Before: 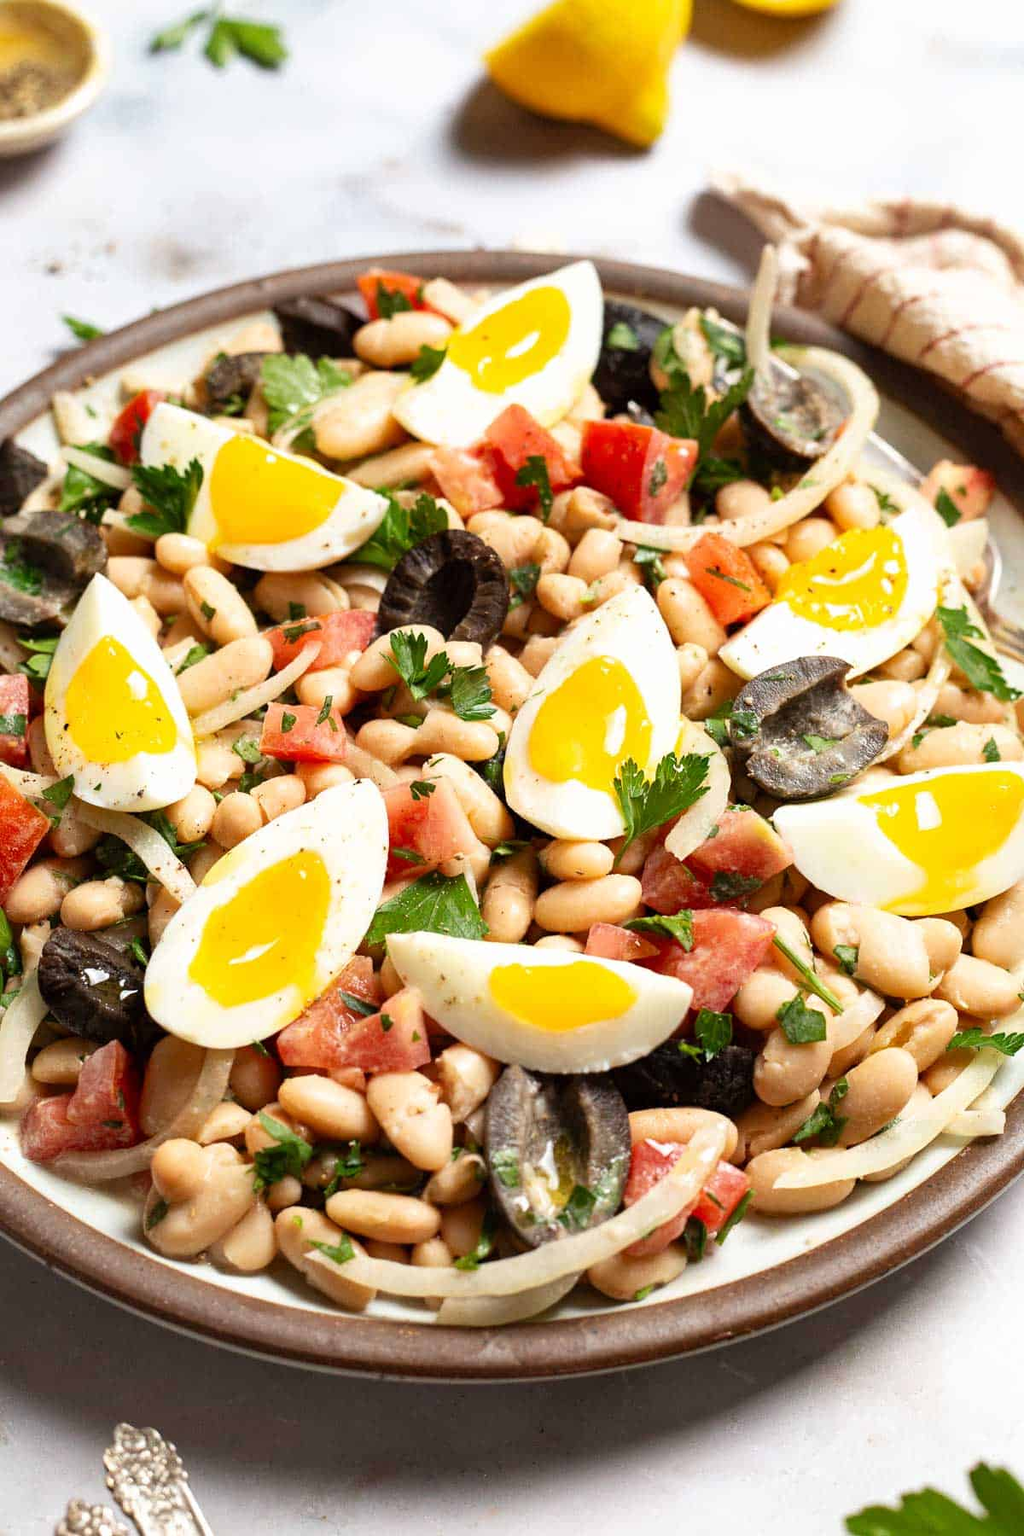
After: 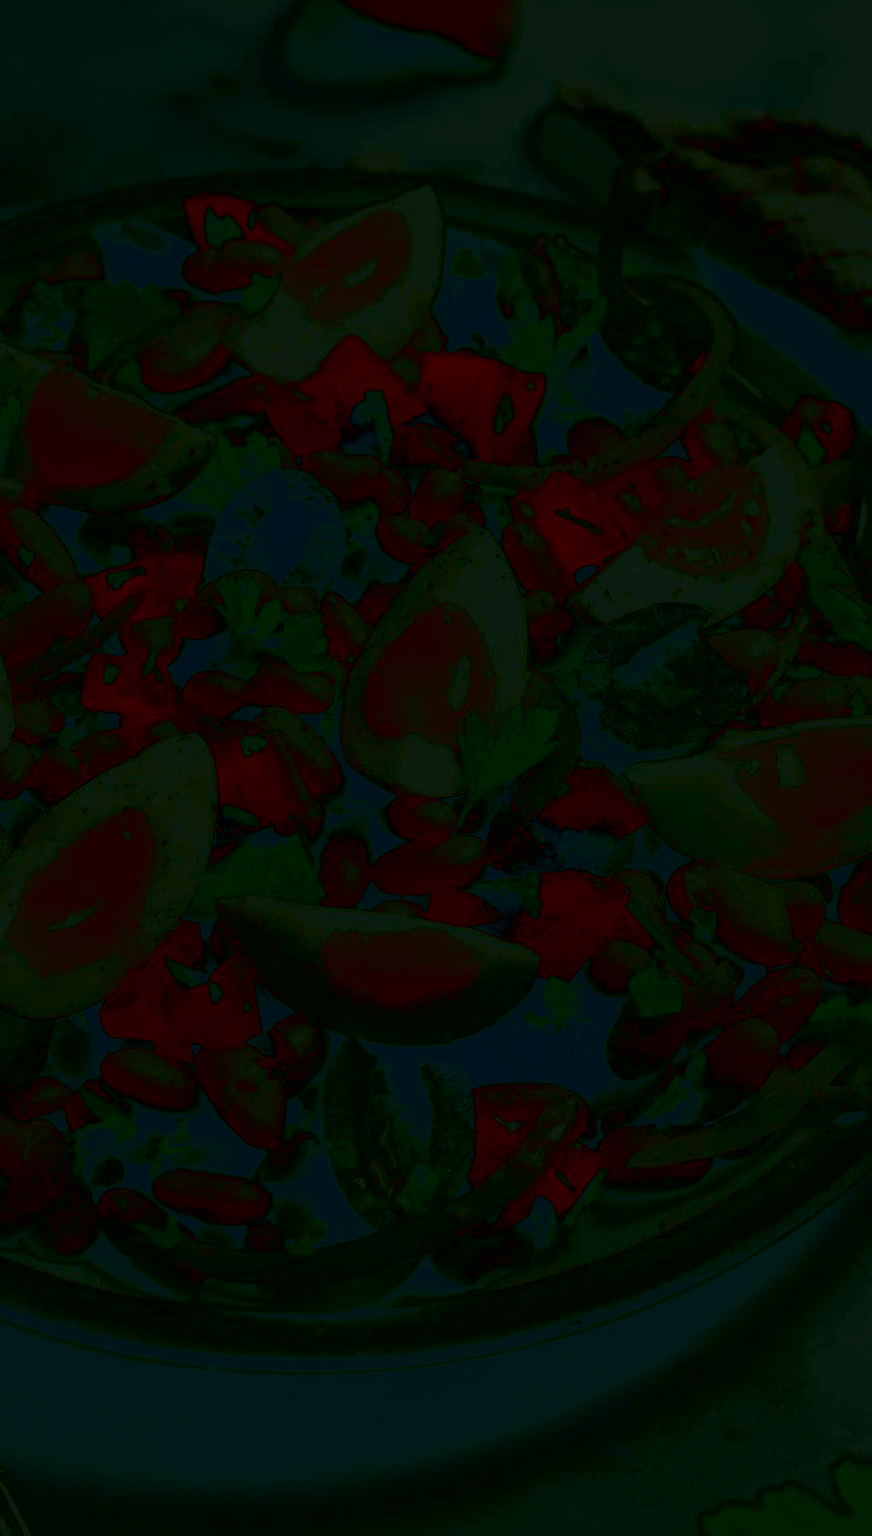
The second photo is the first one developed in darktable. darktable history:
color balance: lift [1.005, 0.99, 1.007, 1.01], gamma [1, 0.979, 1.011, 1.021], gain [0.923, 1.098, 1.025, 0.902], input saturation 90.45%, contrast 7.73%, output saturation 105.91%
contrast brightness saturation: contrast 0.77, brightness -1, saturation 1
crop and rotate: left 17.959%, top 5.771%, right 1.742%
exposure: exposure -2.446 EV, compensate highlight preservation false
